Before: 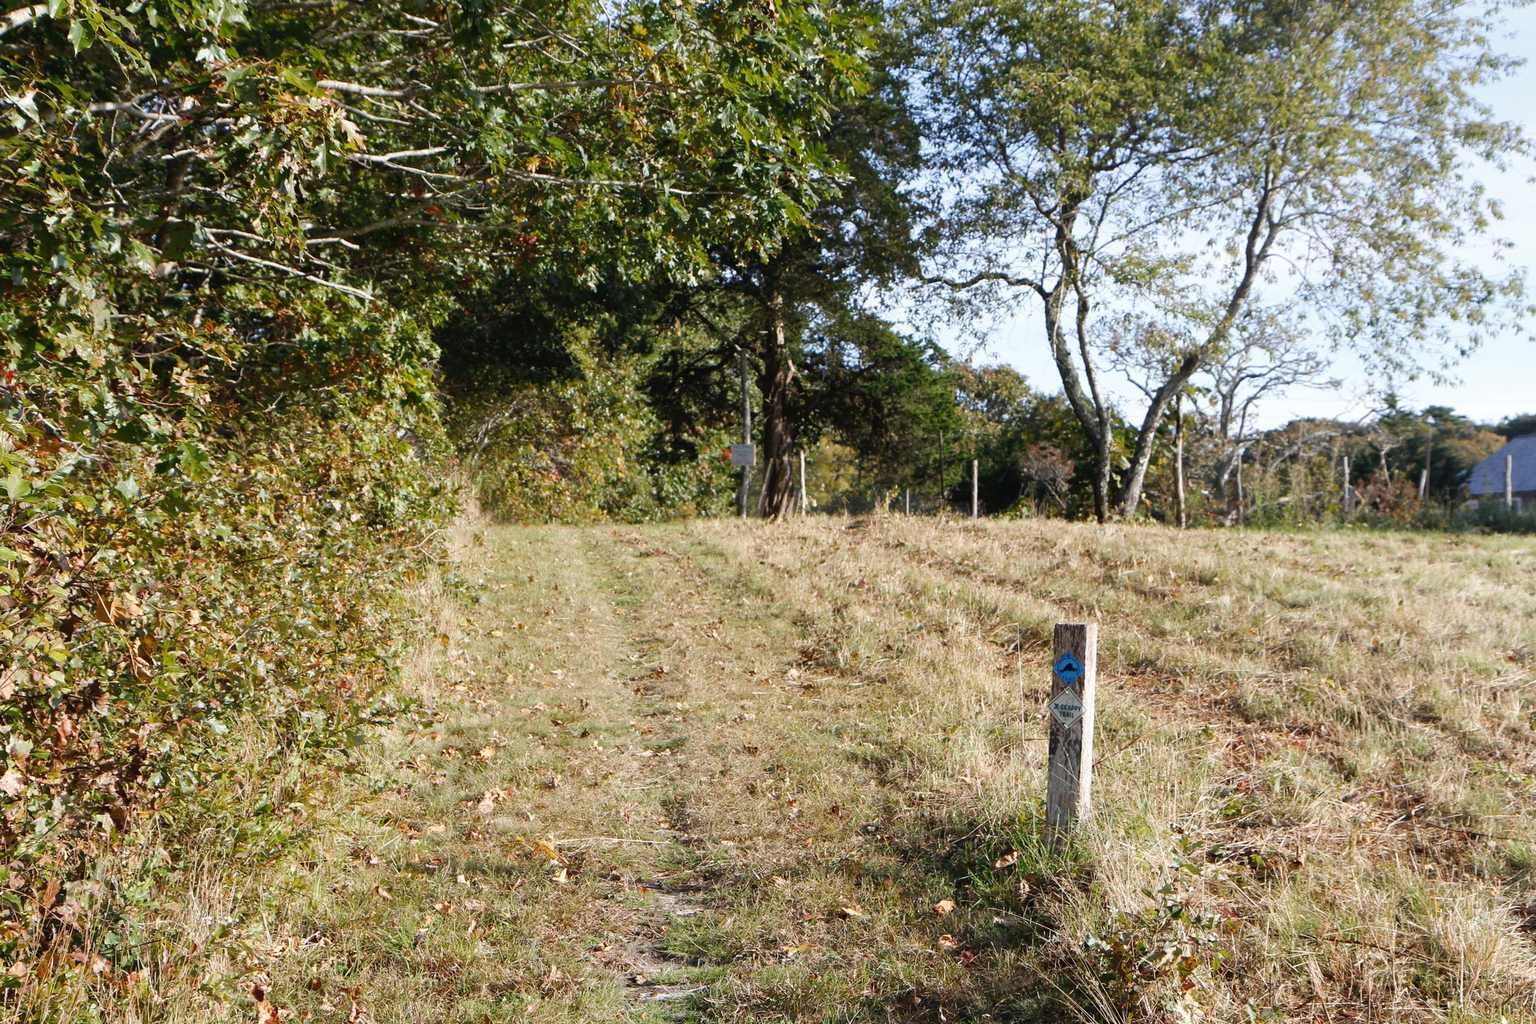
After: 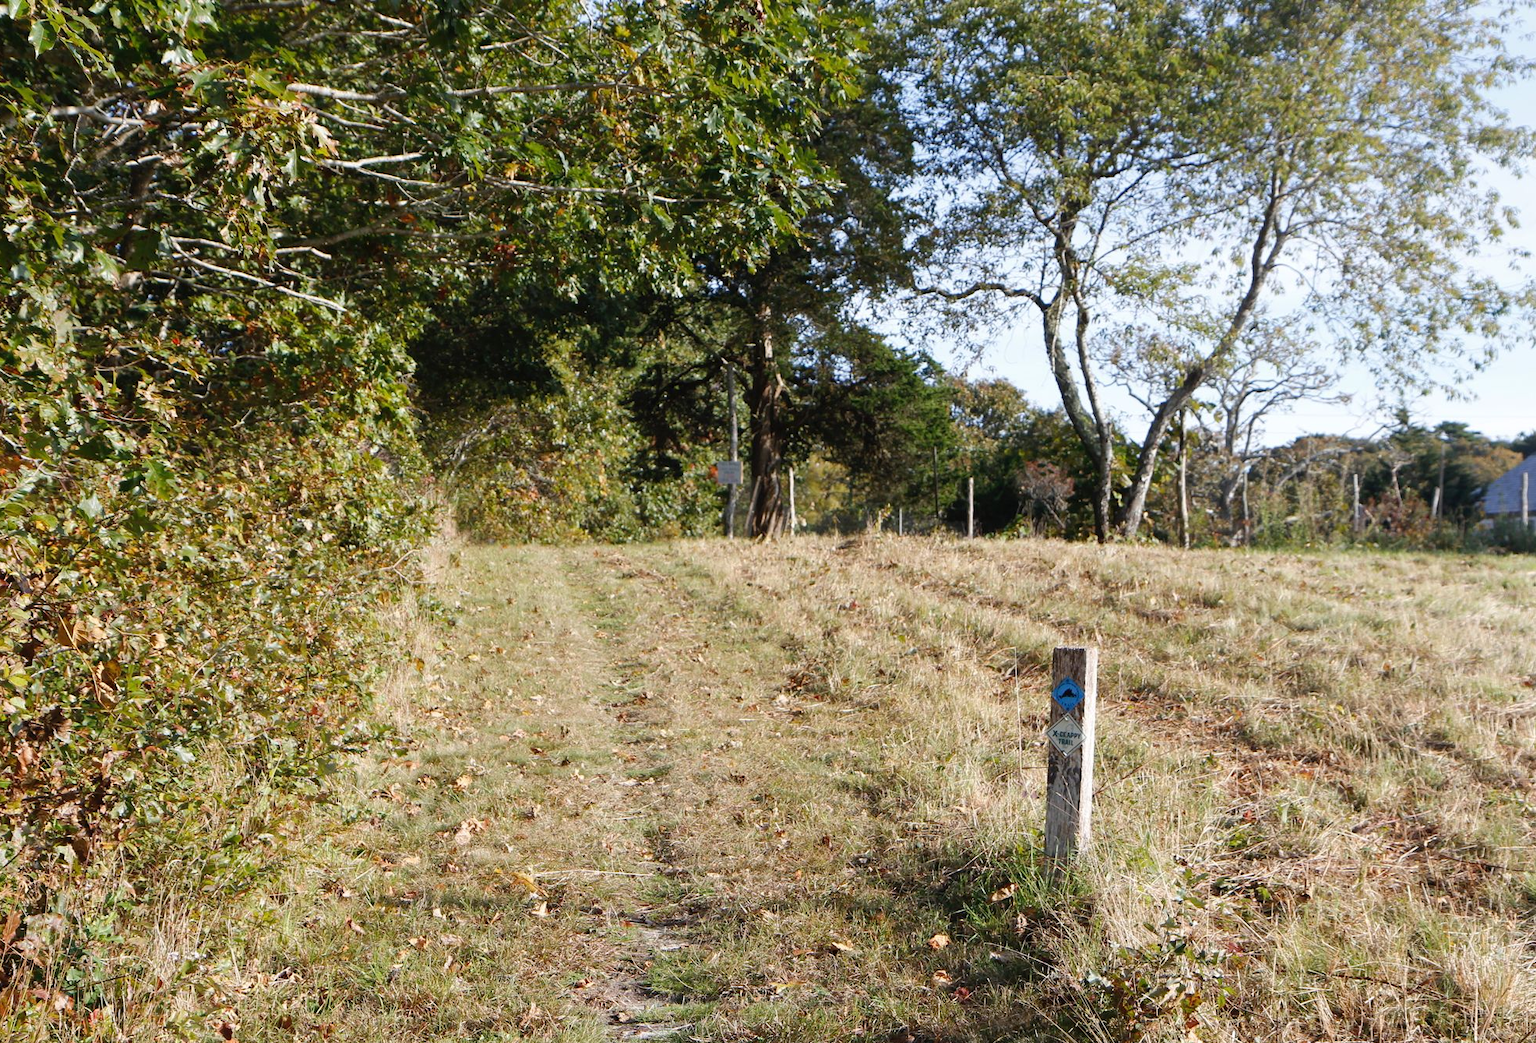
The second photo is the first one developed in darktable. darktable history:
crop and rotate: left 2.68%, right 1.024%, bottom 1.818%
color correction: highlights a* 0.05, highlights b* -0.489
